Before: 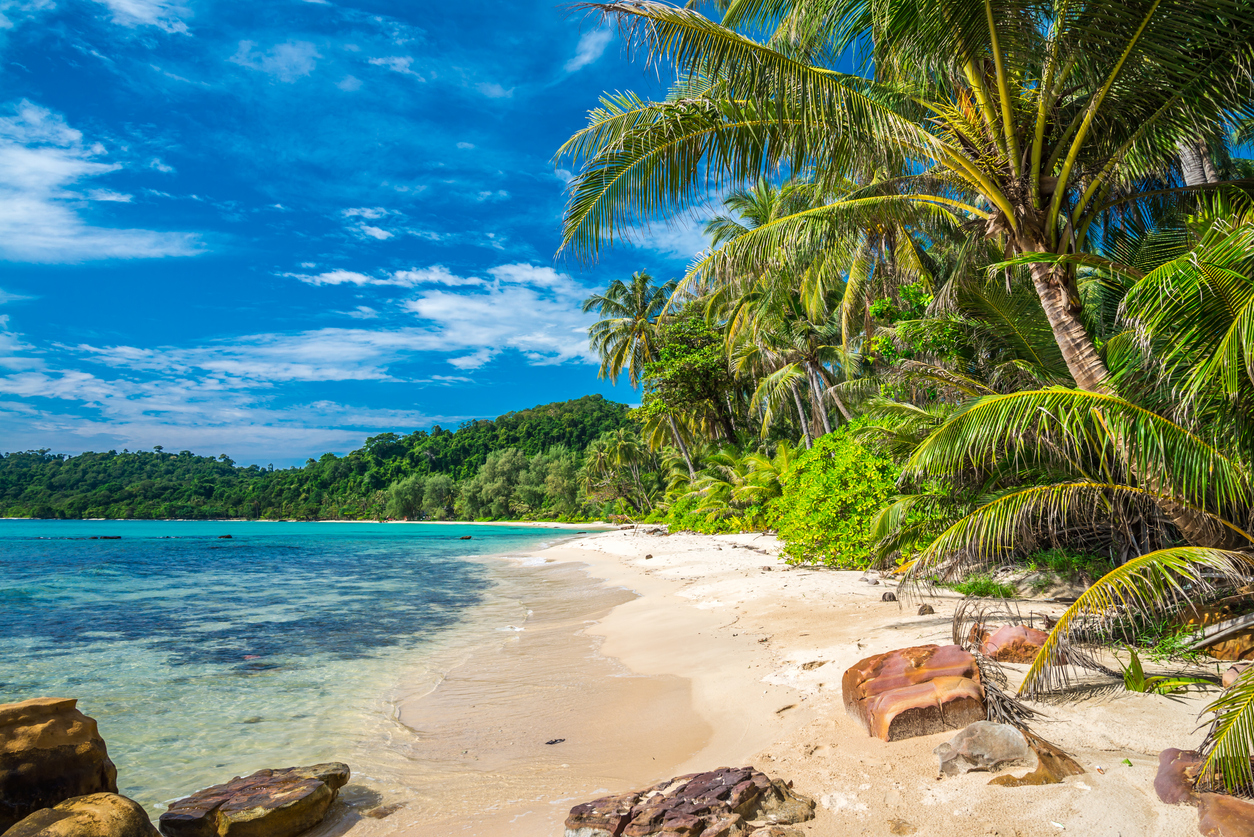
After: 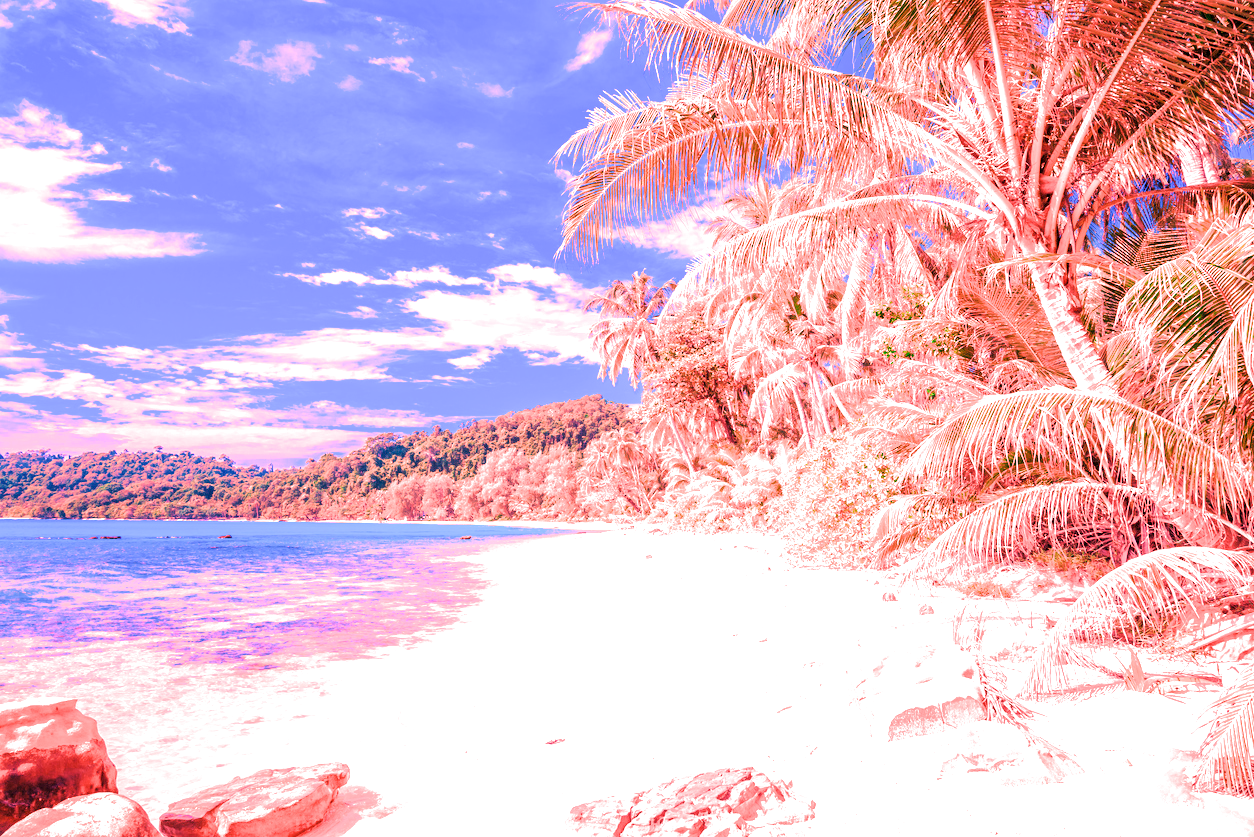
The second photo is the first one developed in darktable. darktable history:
exposure: exposure 2.003 EV, compensate highlight preservation false
filmic rgb: black relative exposure -6.98 EV, white relative exposure 5.63 EV, hardness 2.86
white balance: red 4.26, blue 1.802
